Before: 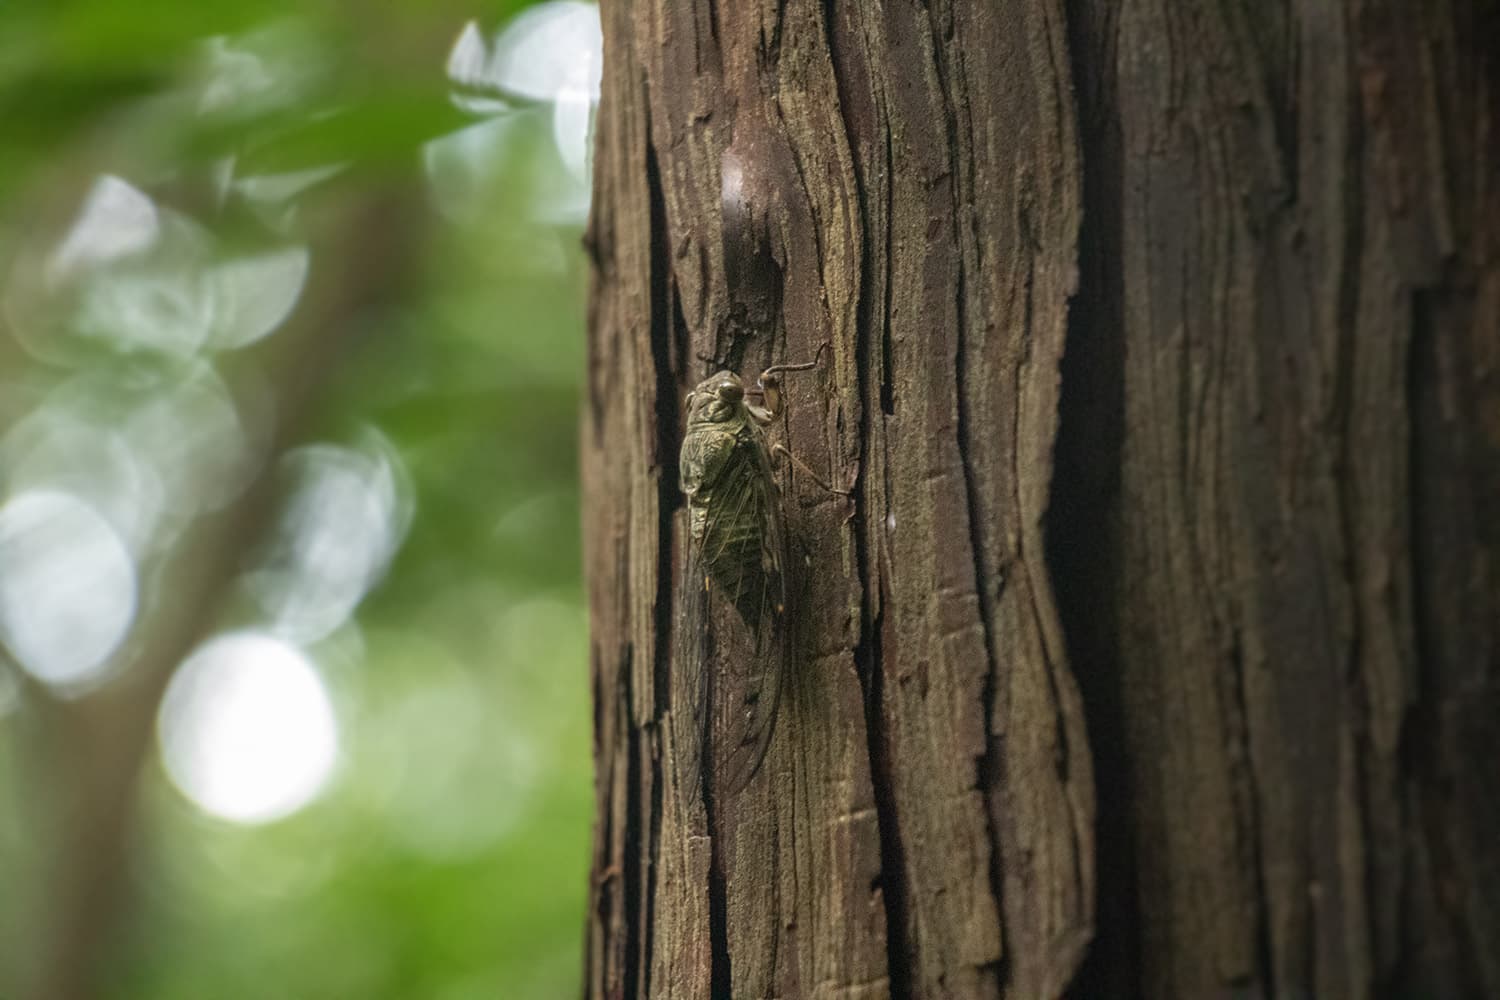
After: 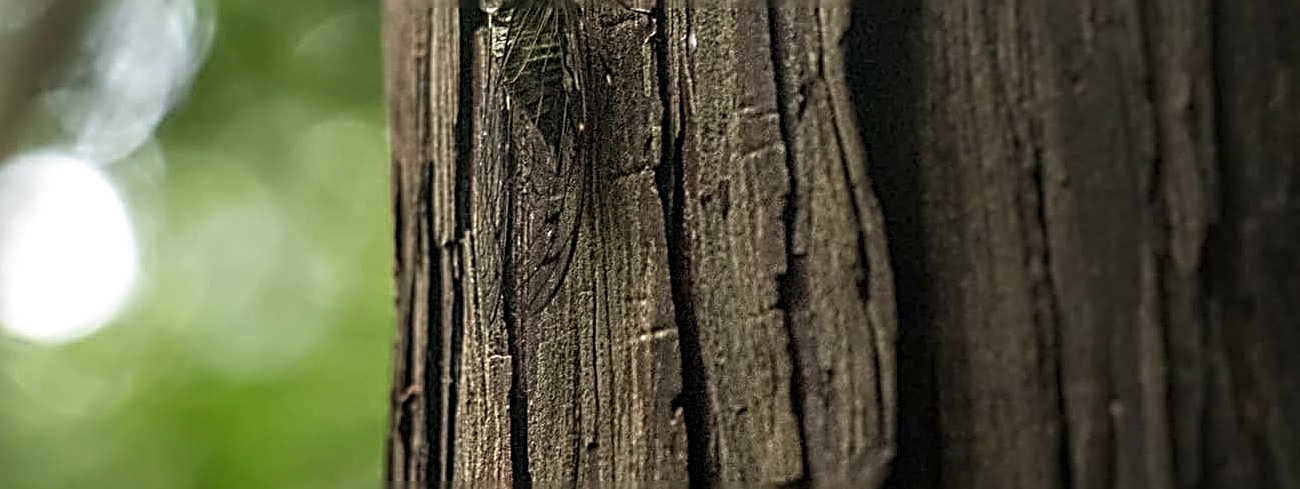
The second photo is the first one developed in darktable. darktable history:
sharpen: radius 3.158, amount 1.731
color zones: curves: ch0 [(0, 0.5) (0.143, 0.52) (0.286, 0.5) (0.429, 0.5) (0.571, 0.5) (0.714, 0.5) (0.857, 0.5) (1, 0.5)]; ch1 [(0, 0.489) (0.155, 0.45) (0.286, 0.466) (0.429, 0.5) (0.571, 0.5) (0.714, 0.5) (0.857, 0.5) (1, 0.489)]
local contrast: on, module defaults
crop and rotate: left 13.306%, top 48.129%, bottom 2.928%
